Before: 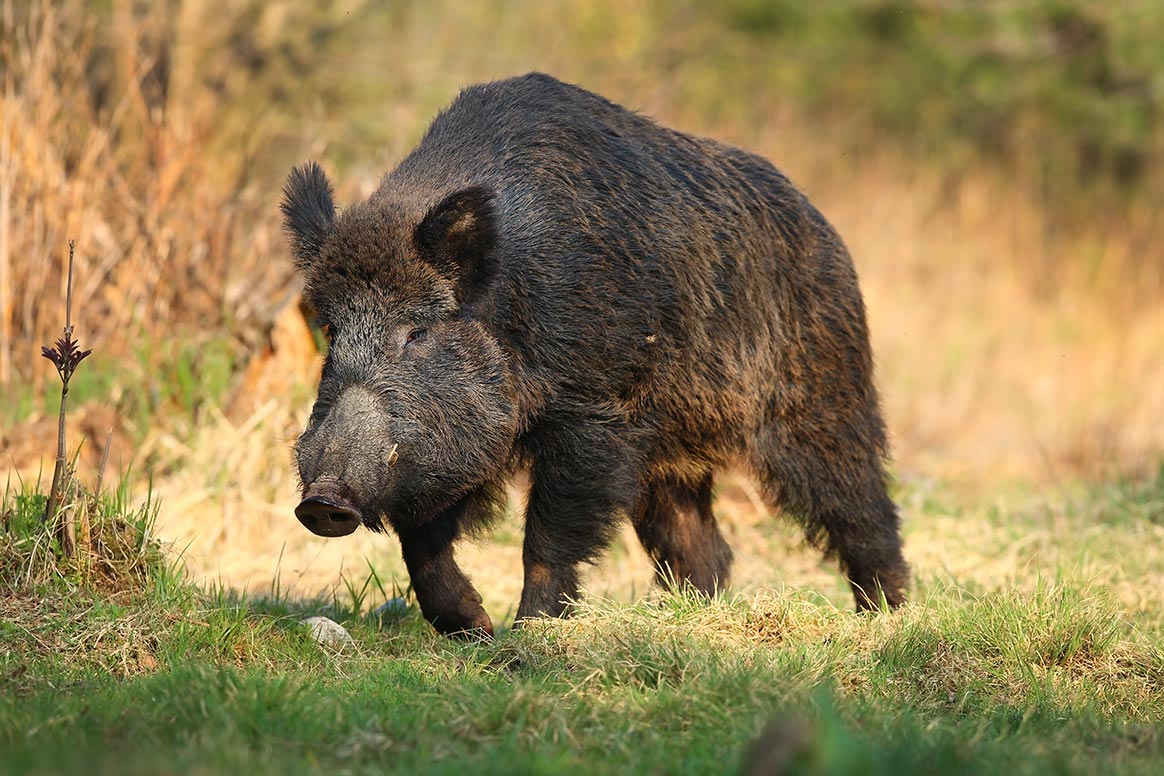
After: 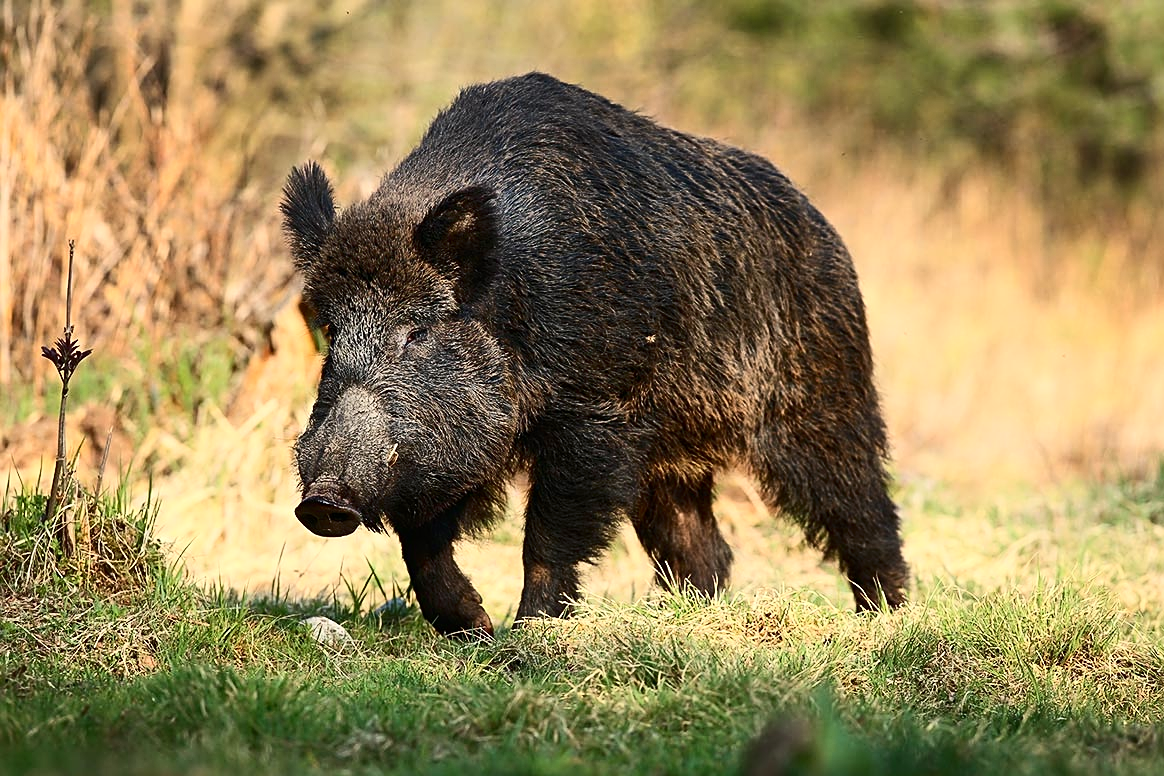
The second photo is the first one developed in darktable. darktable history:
sharpen: on, module defaults
contrast brightness saturation: contrast 0.28
